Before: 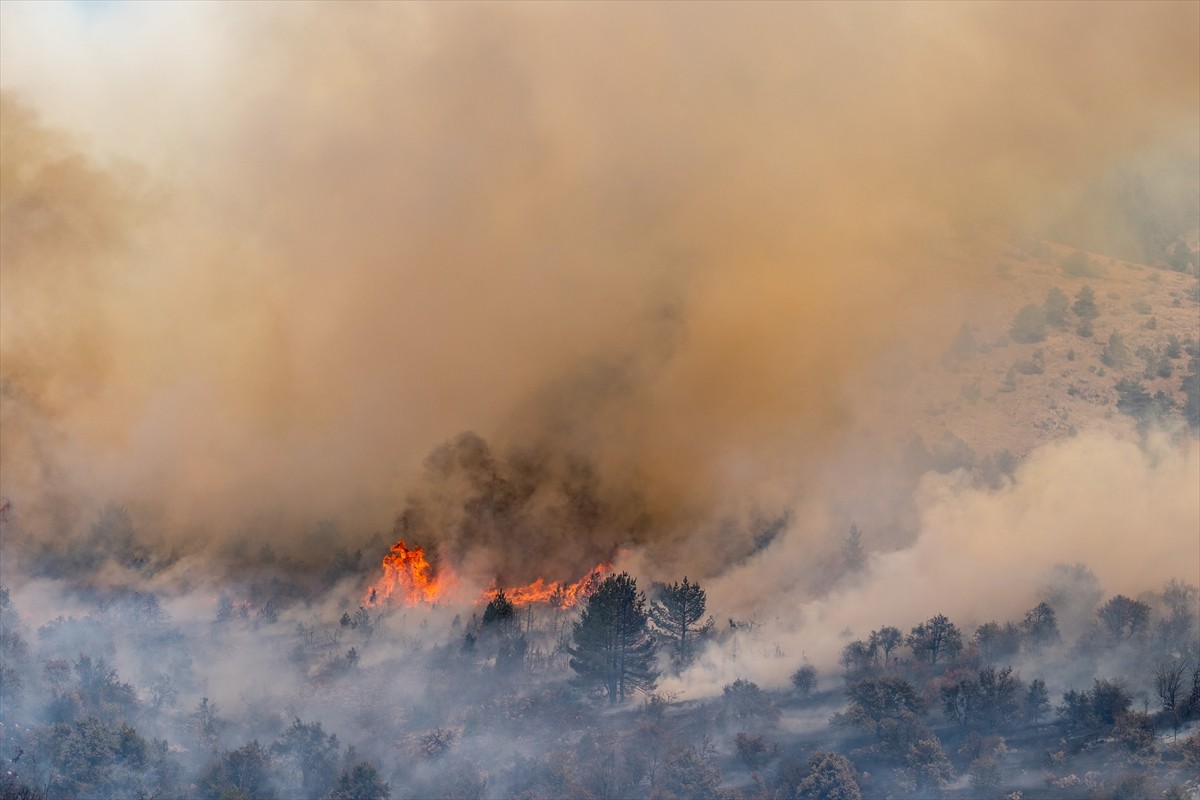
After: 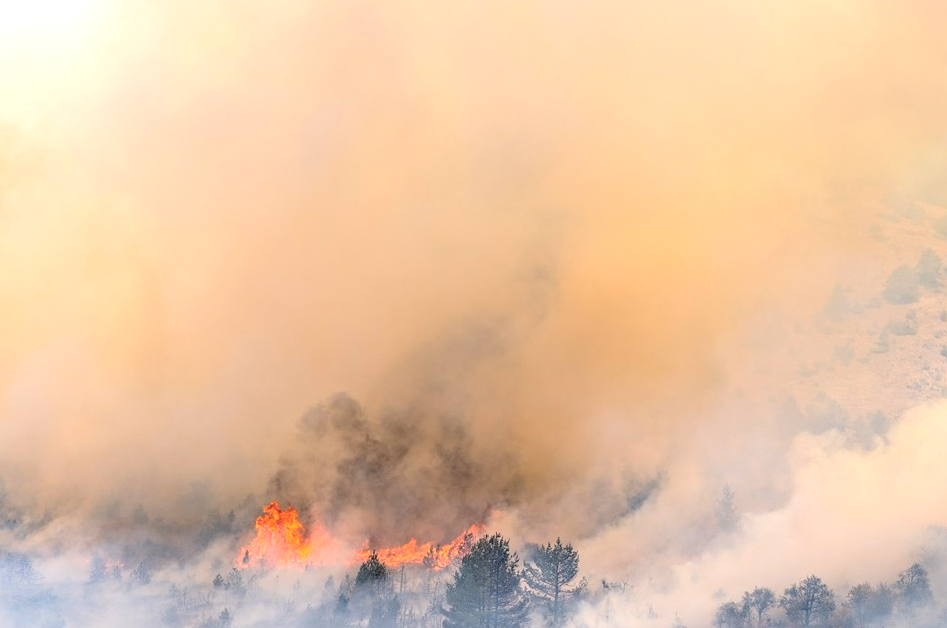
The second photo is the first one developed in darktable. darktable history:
crop and rotate: left 10.6%, top 5.065%, right 10.478%, bottom 16.37%
contrast brightness saturation: brightness 0.274
tone equalizer: -8 EV -0.786 EV, -7 EV -0.7 EV, -6 EV -0.625 EV, -5 EV -0.395 EV, -3 EV 0.391 EV, -2 EV 0.6 EV, -1 EV 0.681 EV, +0 EV 0.762 EV
